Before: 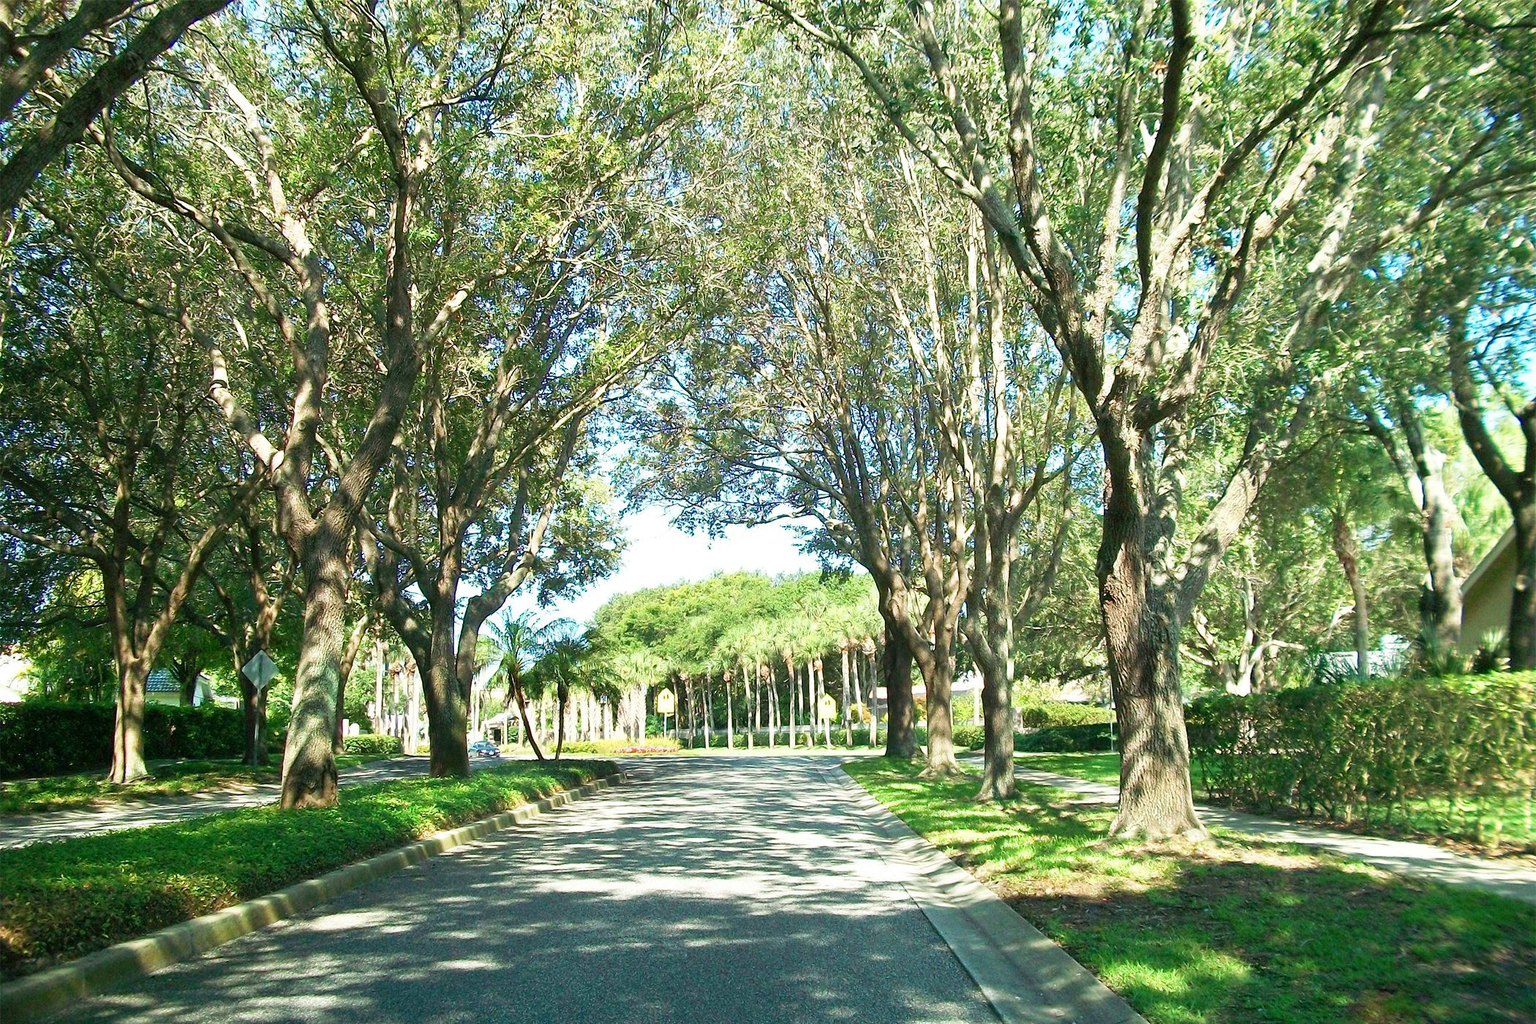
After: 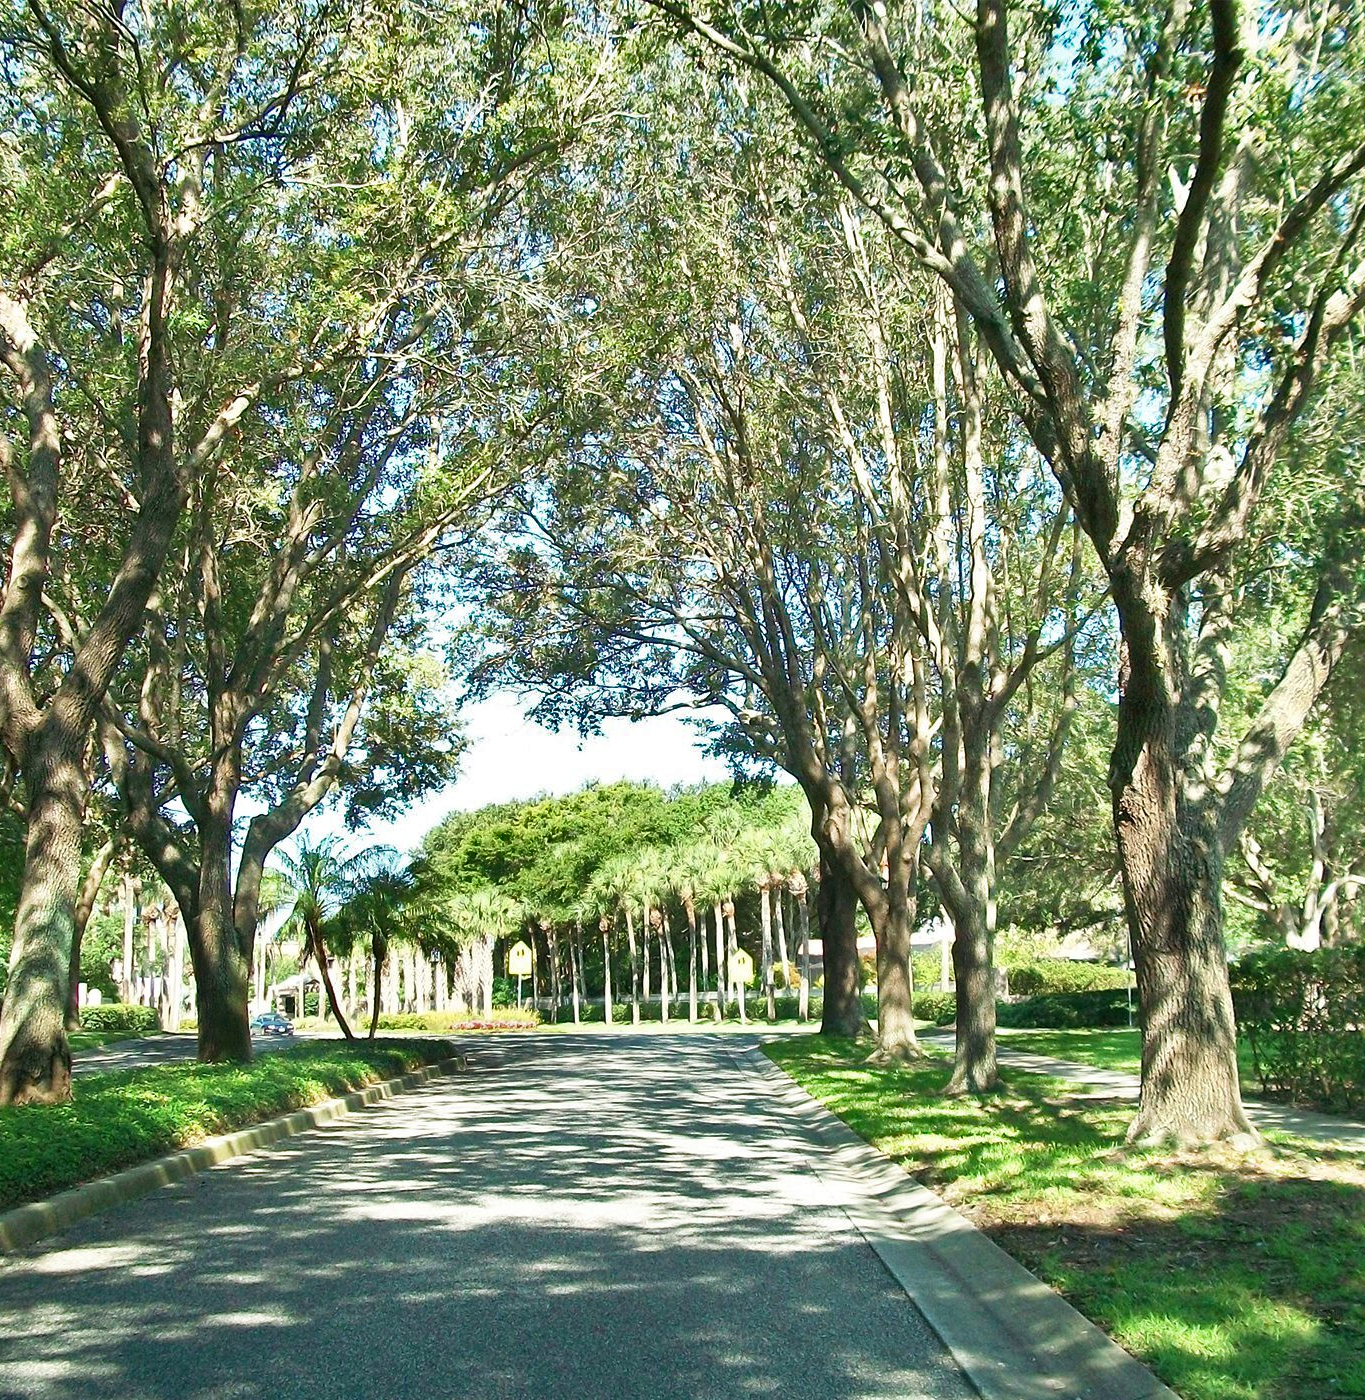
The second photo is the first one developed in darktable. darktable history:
crop and rotate: left 18.59%, right 16.407%
contrast brightness saturation: saturation -0.065
shadows and highlights: shadows 20.98, highlights -81.89, soften with gaussian
